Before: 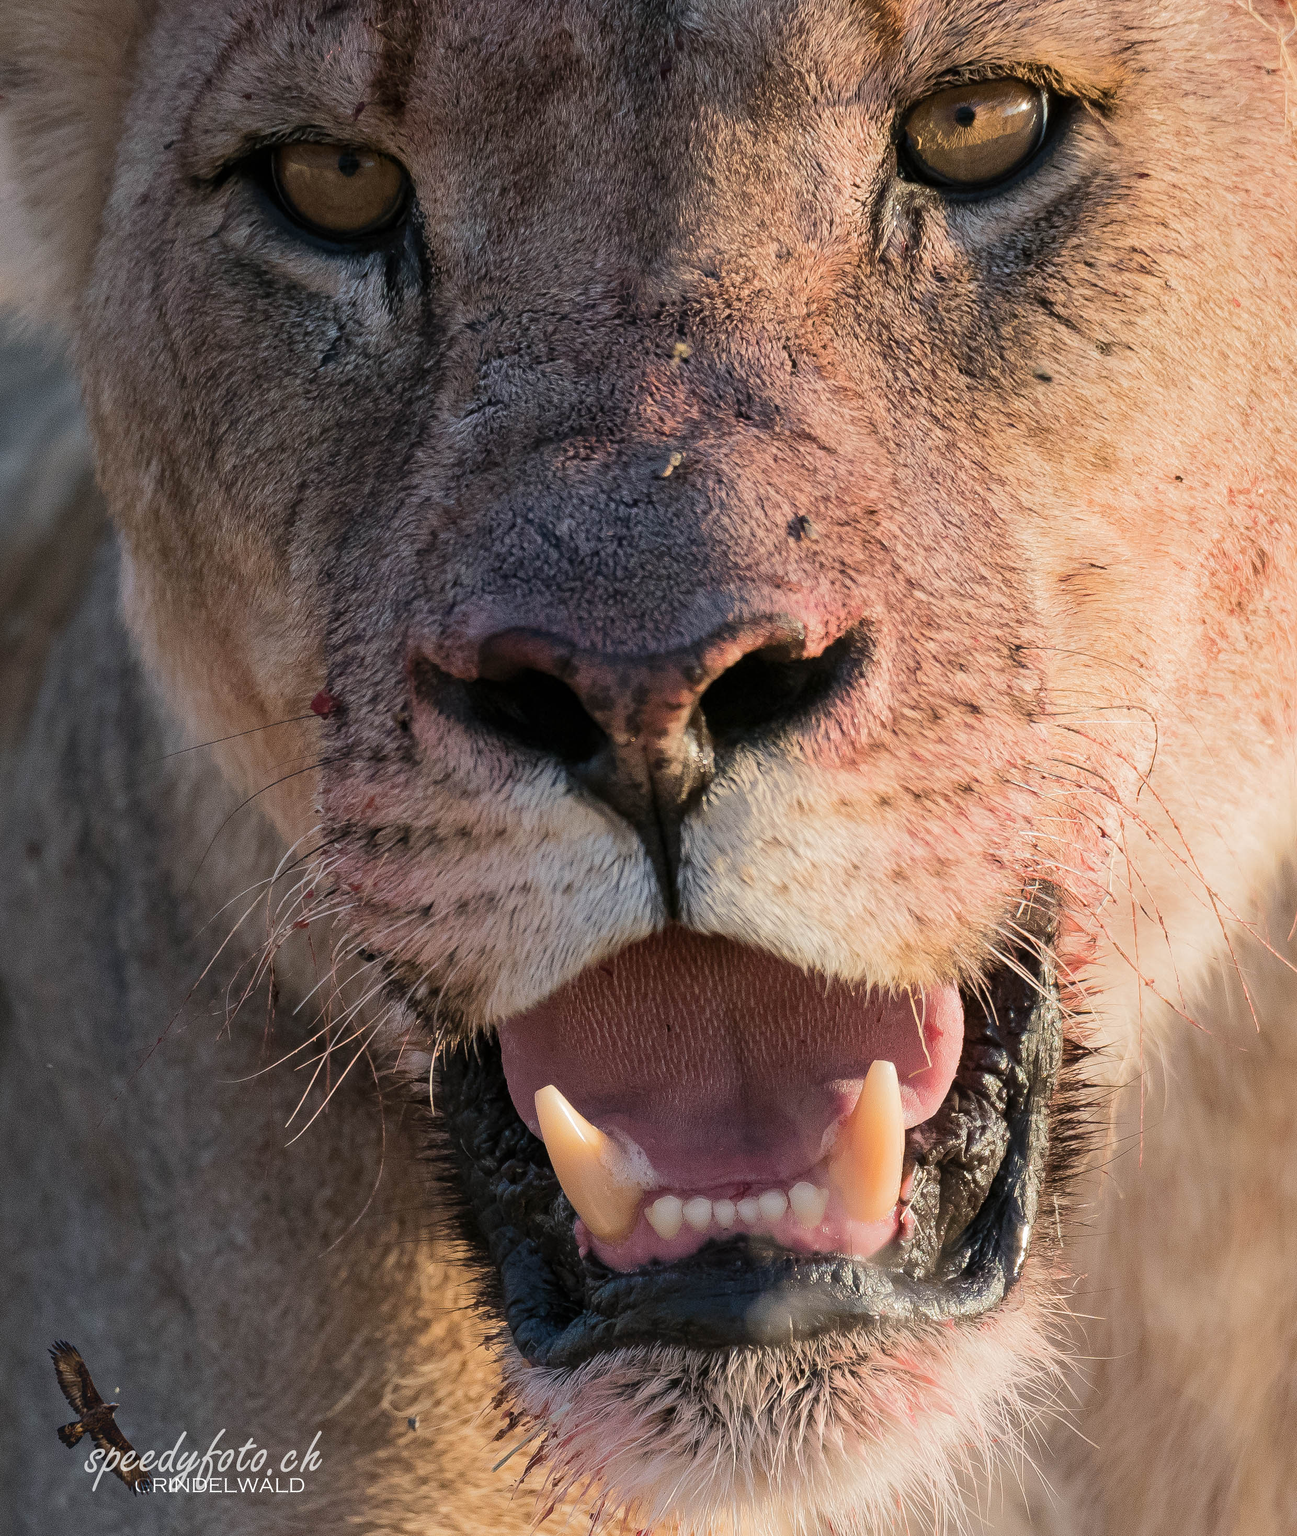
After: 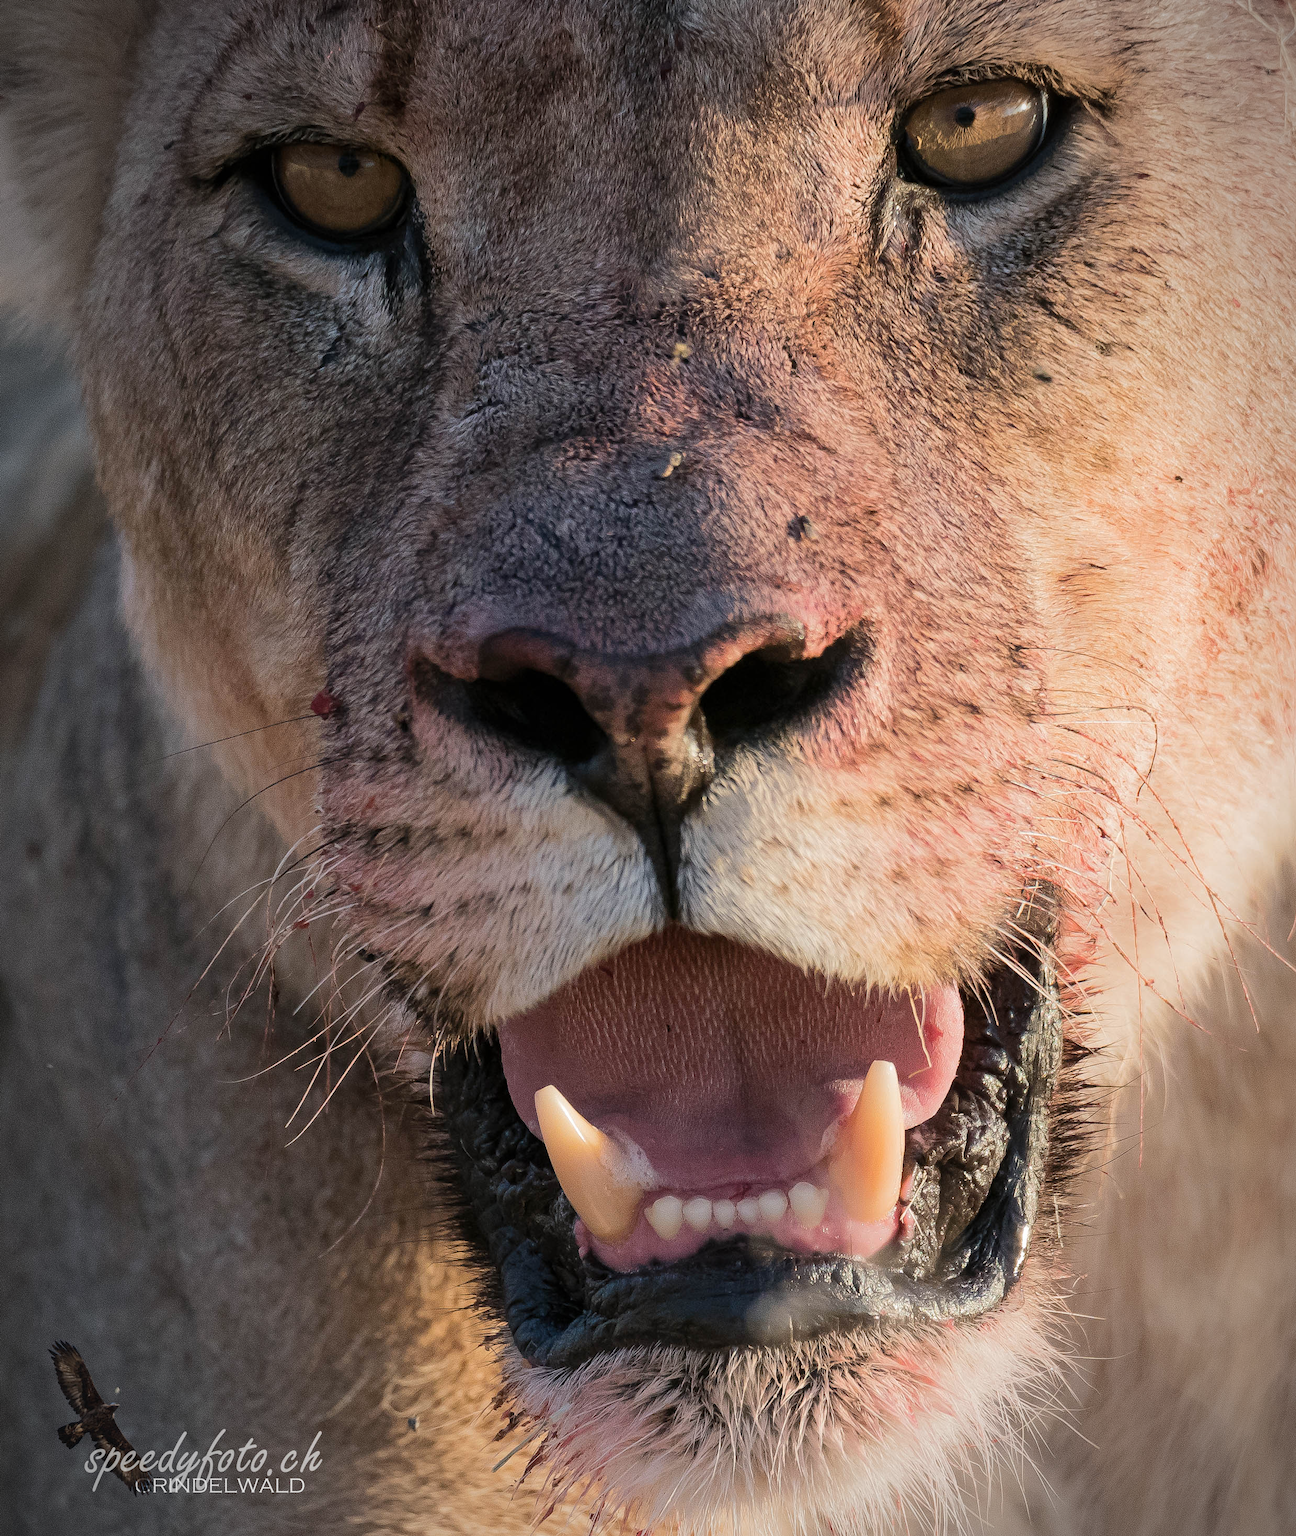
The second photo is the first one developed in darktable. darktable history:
vignetting: fall-off start 87.48%, automatic ratio true
